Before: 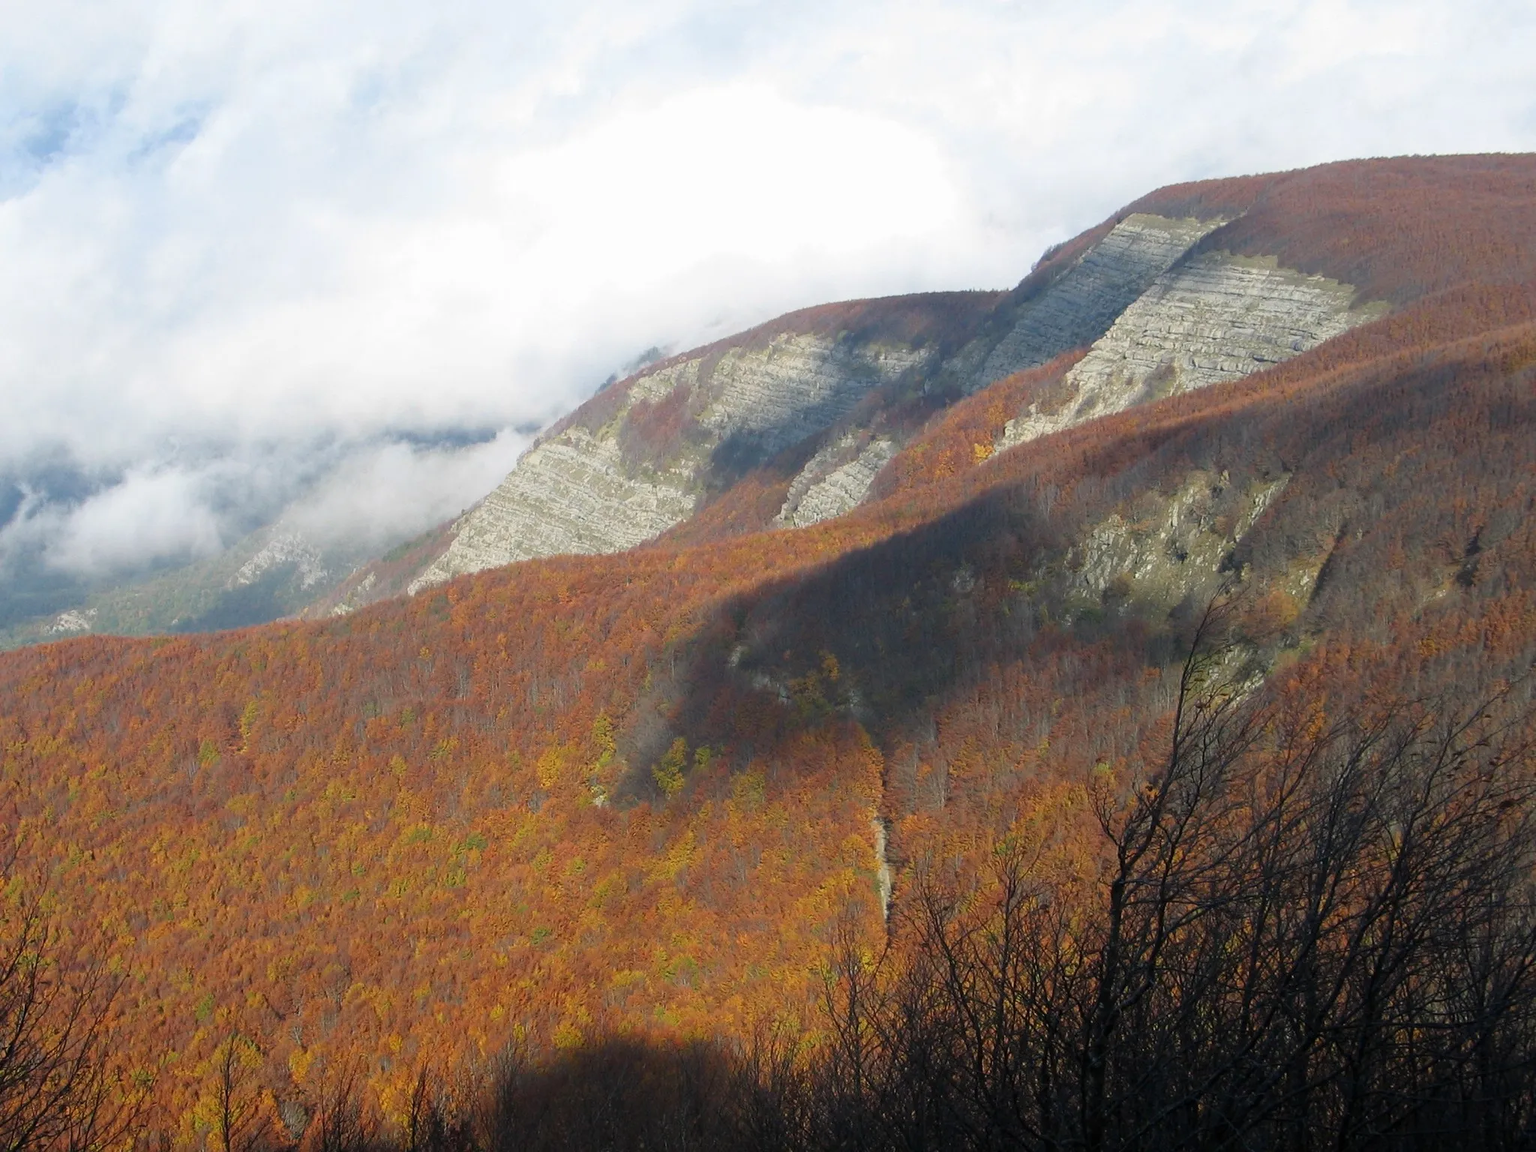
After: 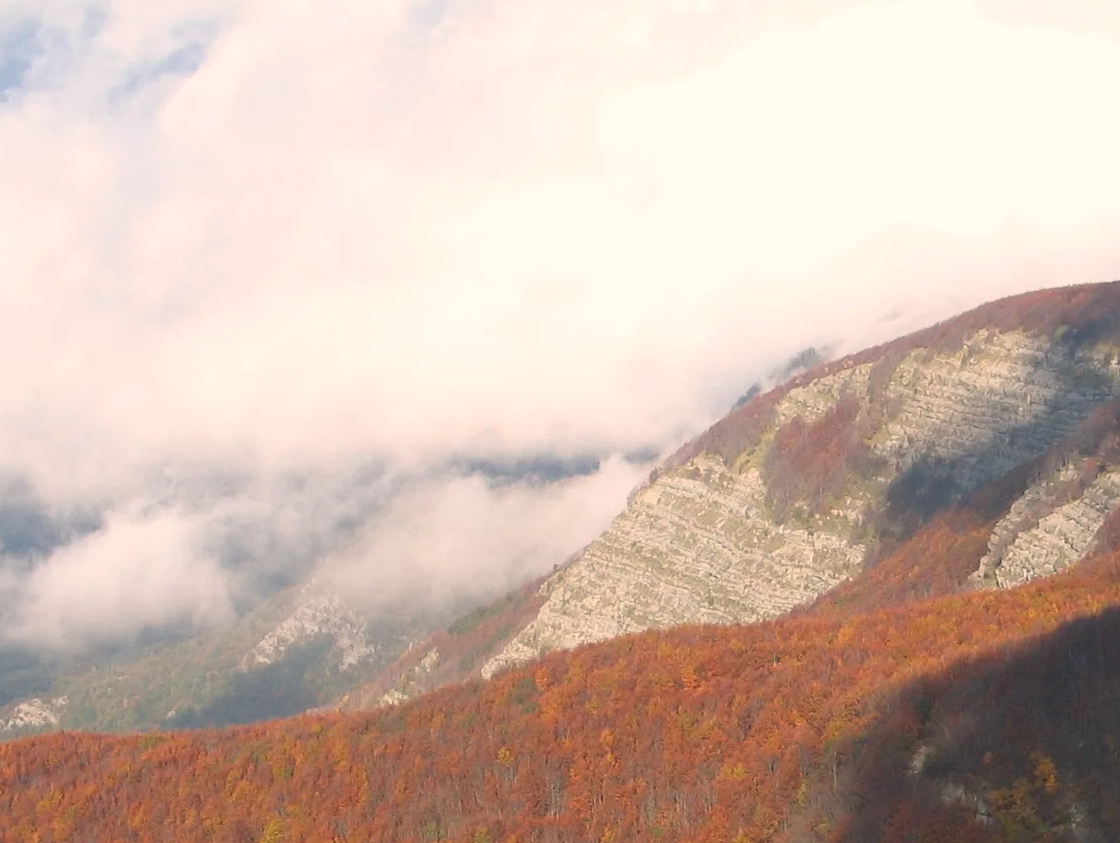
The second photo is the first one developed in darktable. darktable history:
crop and rotate: left 3.047%, top 7.509%, right 42.236%, bottom 37.598%
white balance: red 1.127, blue 0.943
